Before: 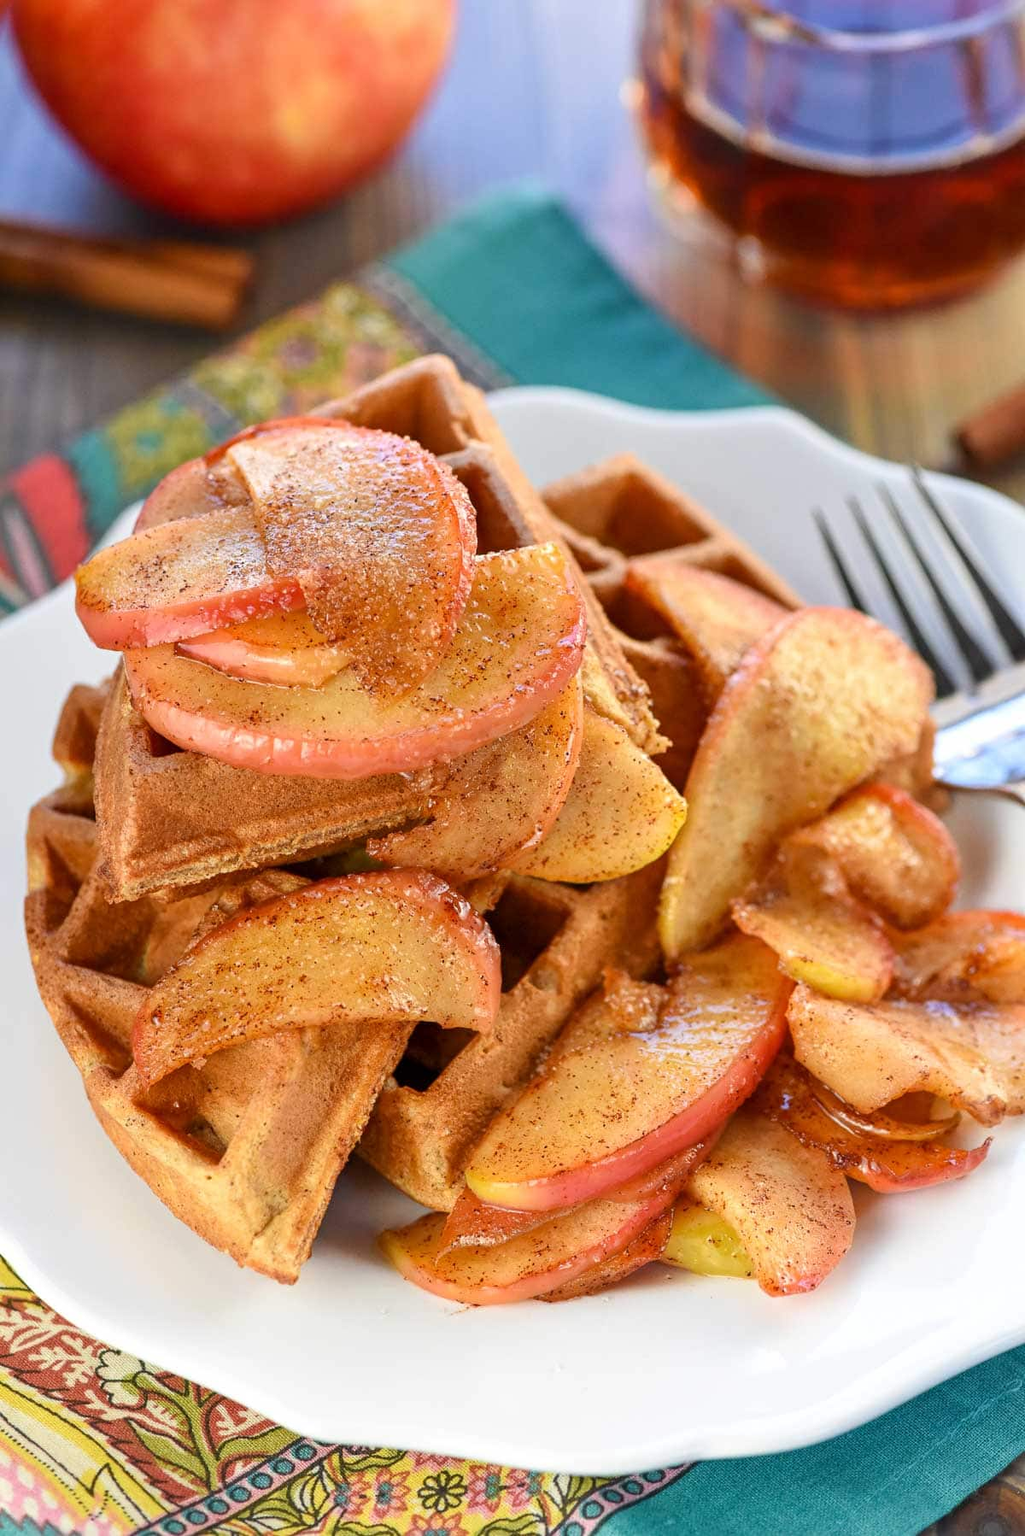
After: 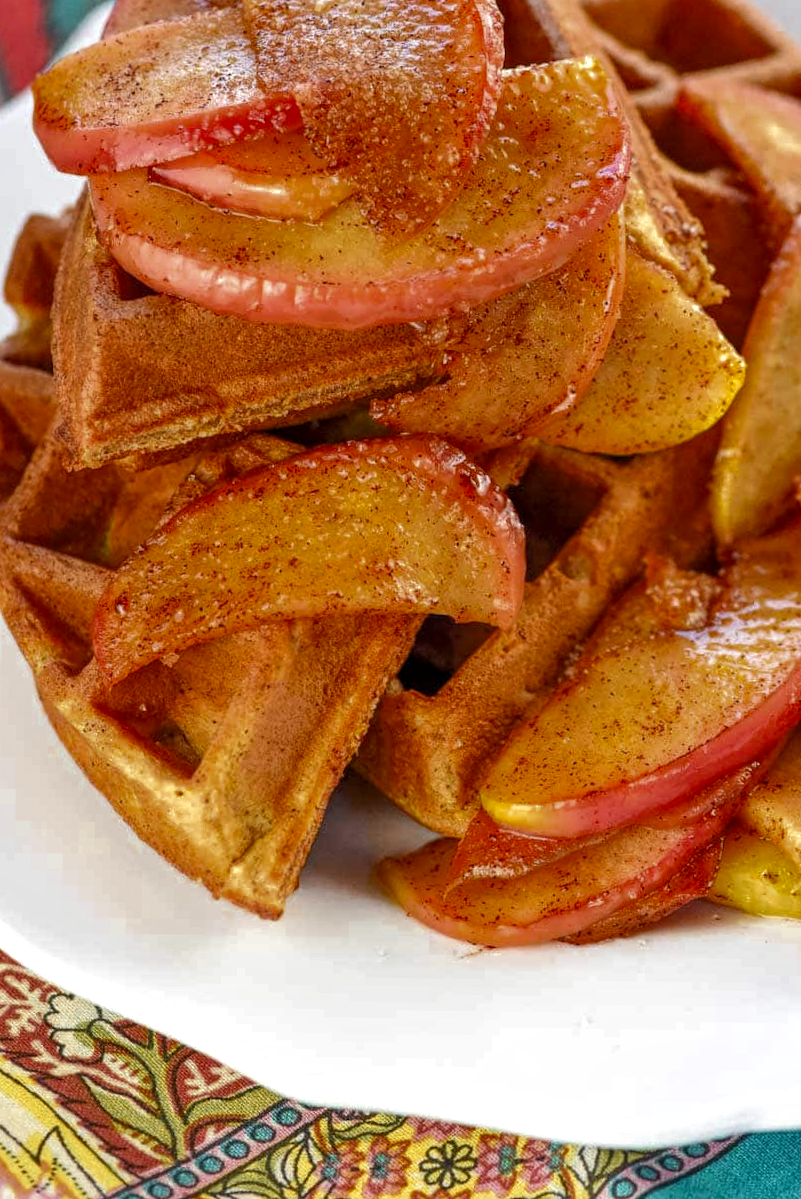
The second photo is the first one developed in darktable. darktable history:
local contrast: highlights 99%, shadows 85%, detail 160%, midtone range 0.2
crop and rotate: angle -0.795°, left 3.956%, top 31.927%, right 27.862%
shadows and highlights: shadows 37.68, highlights -27.62, soften with gaussian
color zones: curves: ch0 [(0.11, 0.396) (0.195, 0.36) (0.25, 0.5) (0.303, 0.412) (0.357, 0.544) (0.75, 0.5) (0.967, 0.328)]; ch1 [(0, 0.468) (0.112, 0.512) (0.202, 0.6) (0.25, 0.5) (0.307, 0.352) (0.357, 0.544) (0.75, 0.5) (0.963, 0.524)]
